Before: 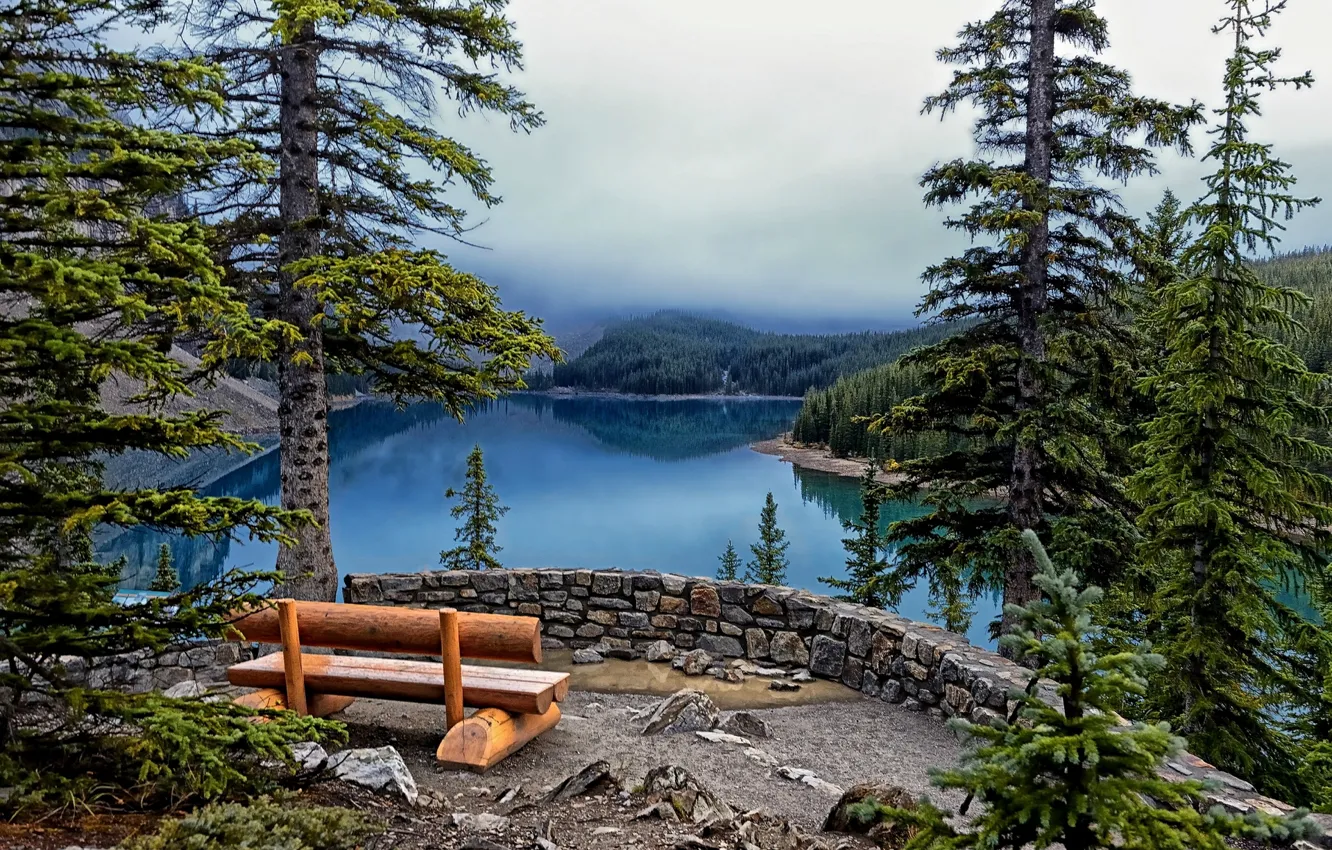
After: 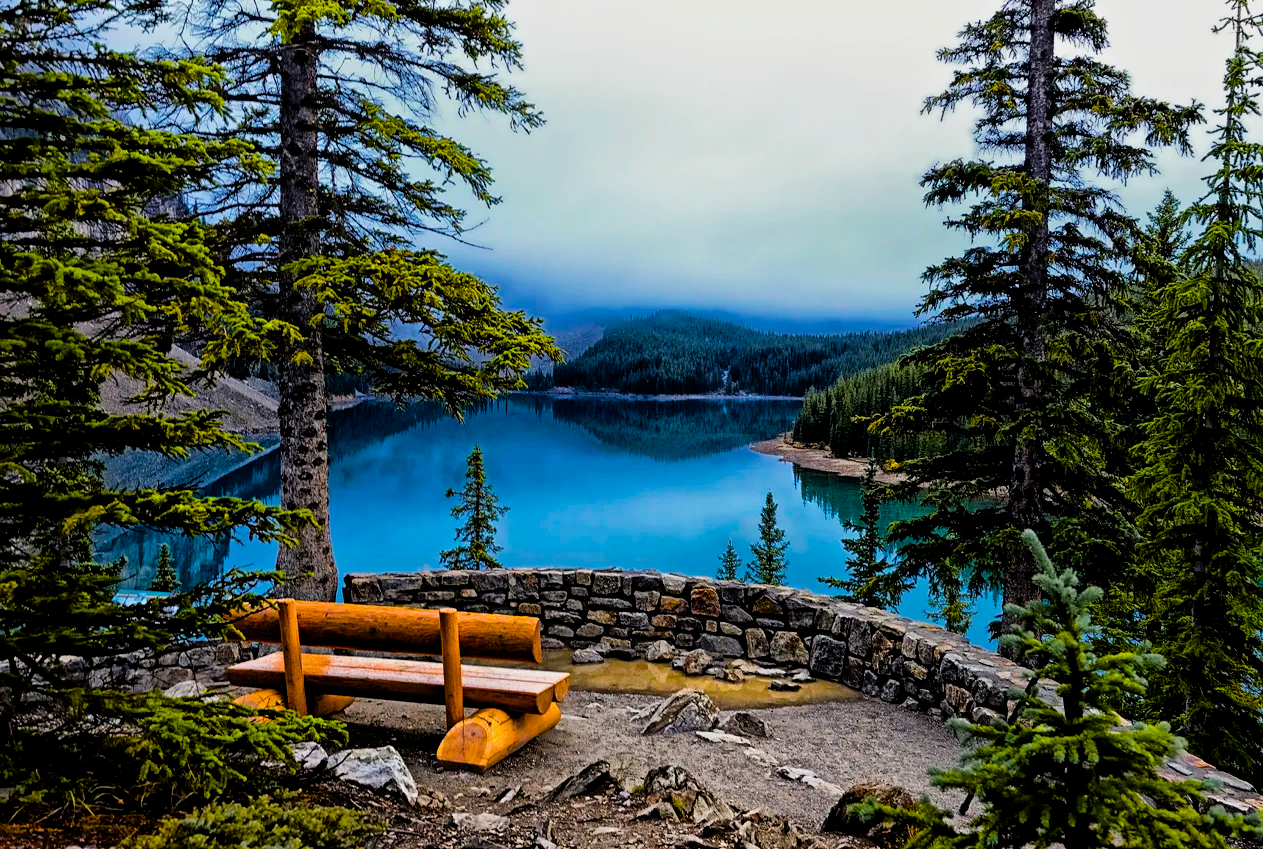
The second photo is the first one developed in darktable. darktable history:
color balance rgb: perceptual saturation grading › global saturation 100%
filmic rgb: black relative exposure -5 EV, white relative exposure 3.2 EV, hardness 3.42, contrast 1.2, highlights saturation mix -50%
crop and rotate: right 5.167%
